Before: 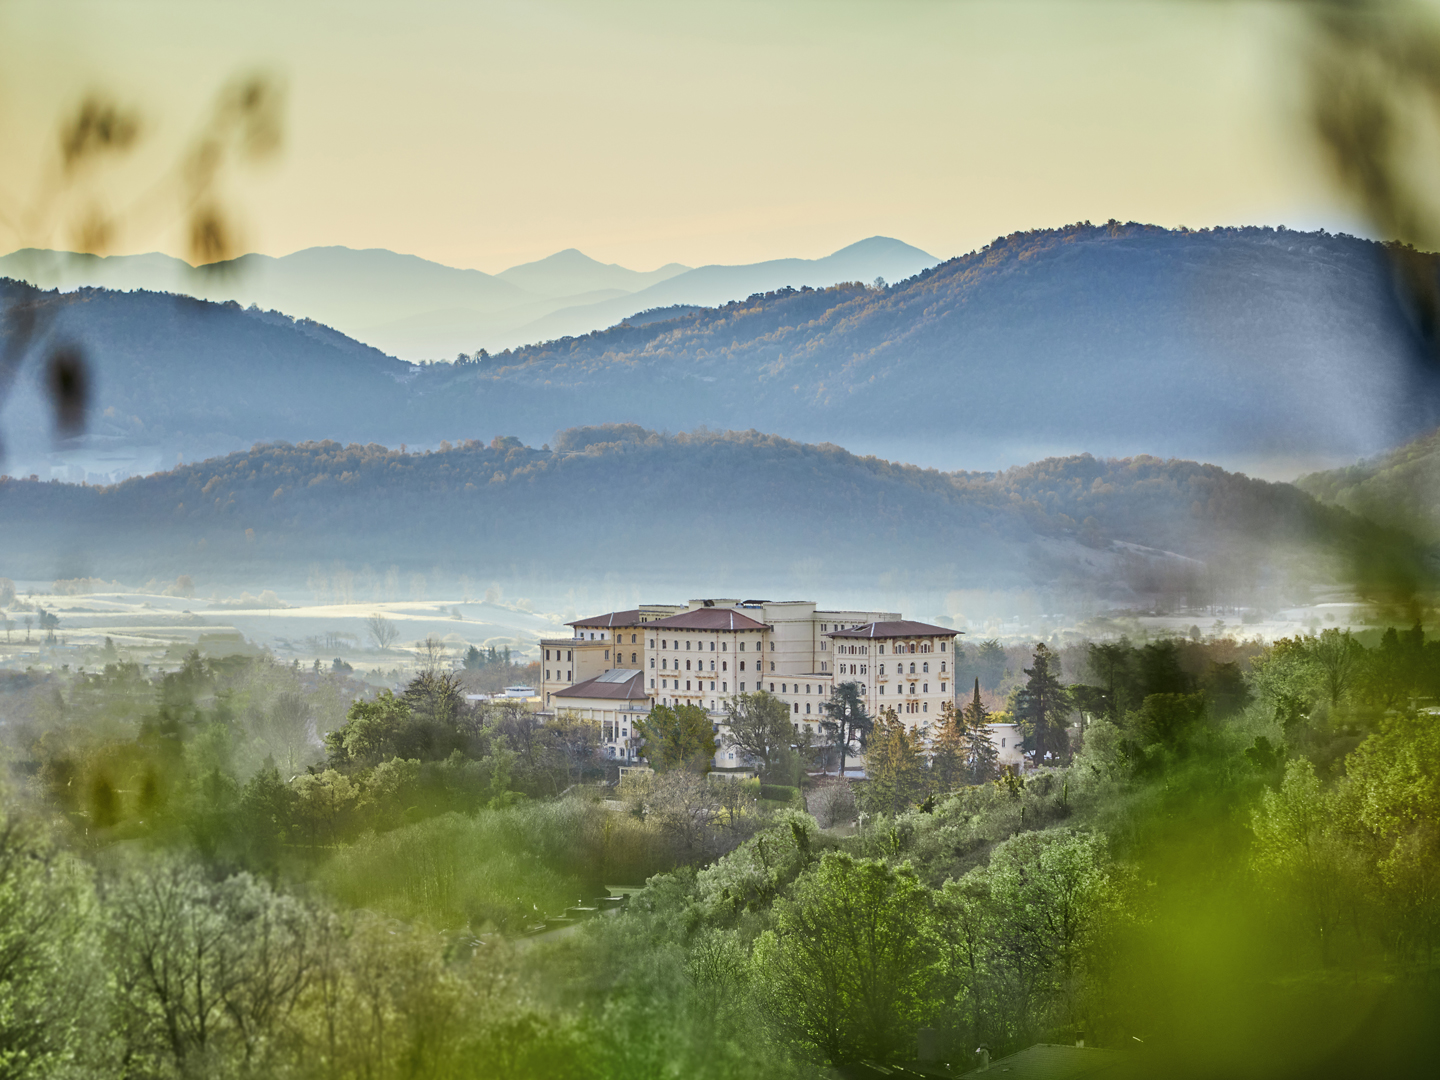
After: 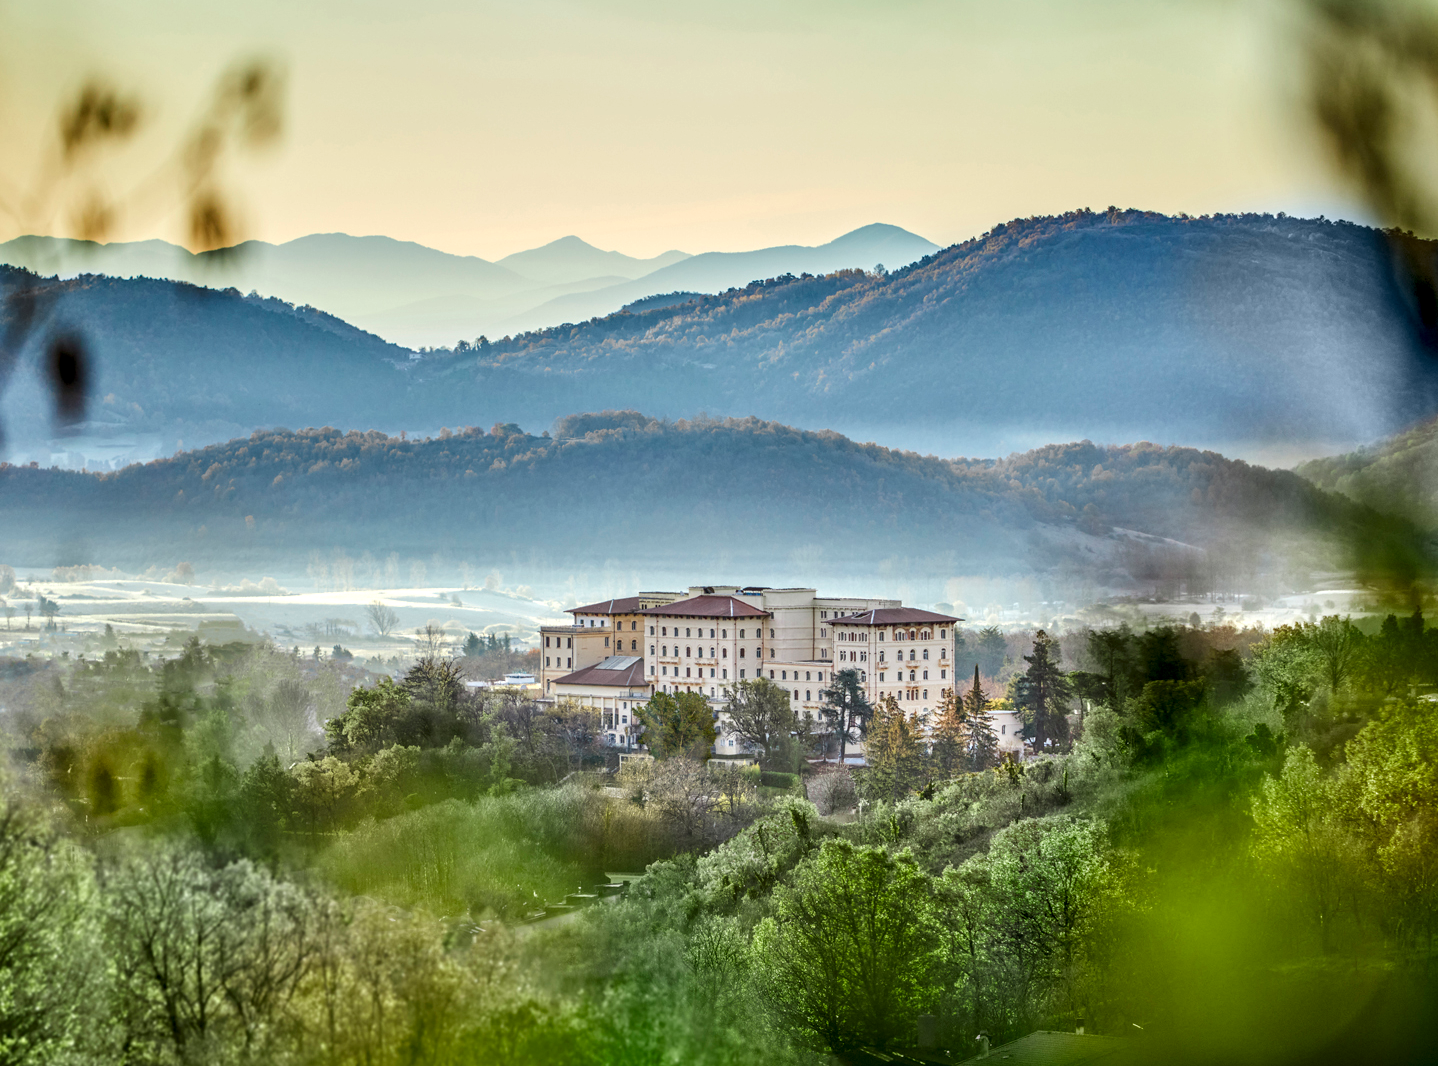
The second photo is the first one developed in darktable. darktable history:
local contrast: highlights 29%, detail 150%
exposure: compensate highlight preservation false
crop: top 1.219%, right 0.095%
